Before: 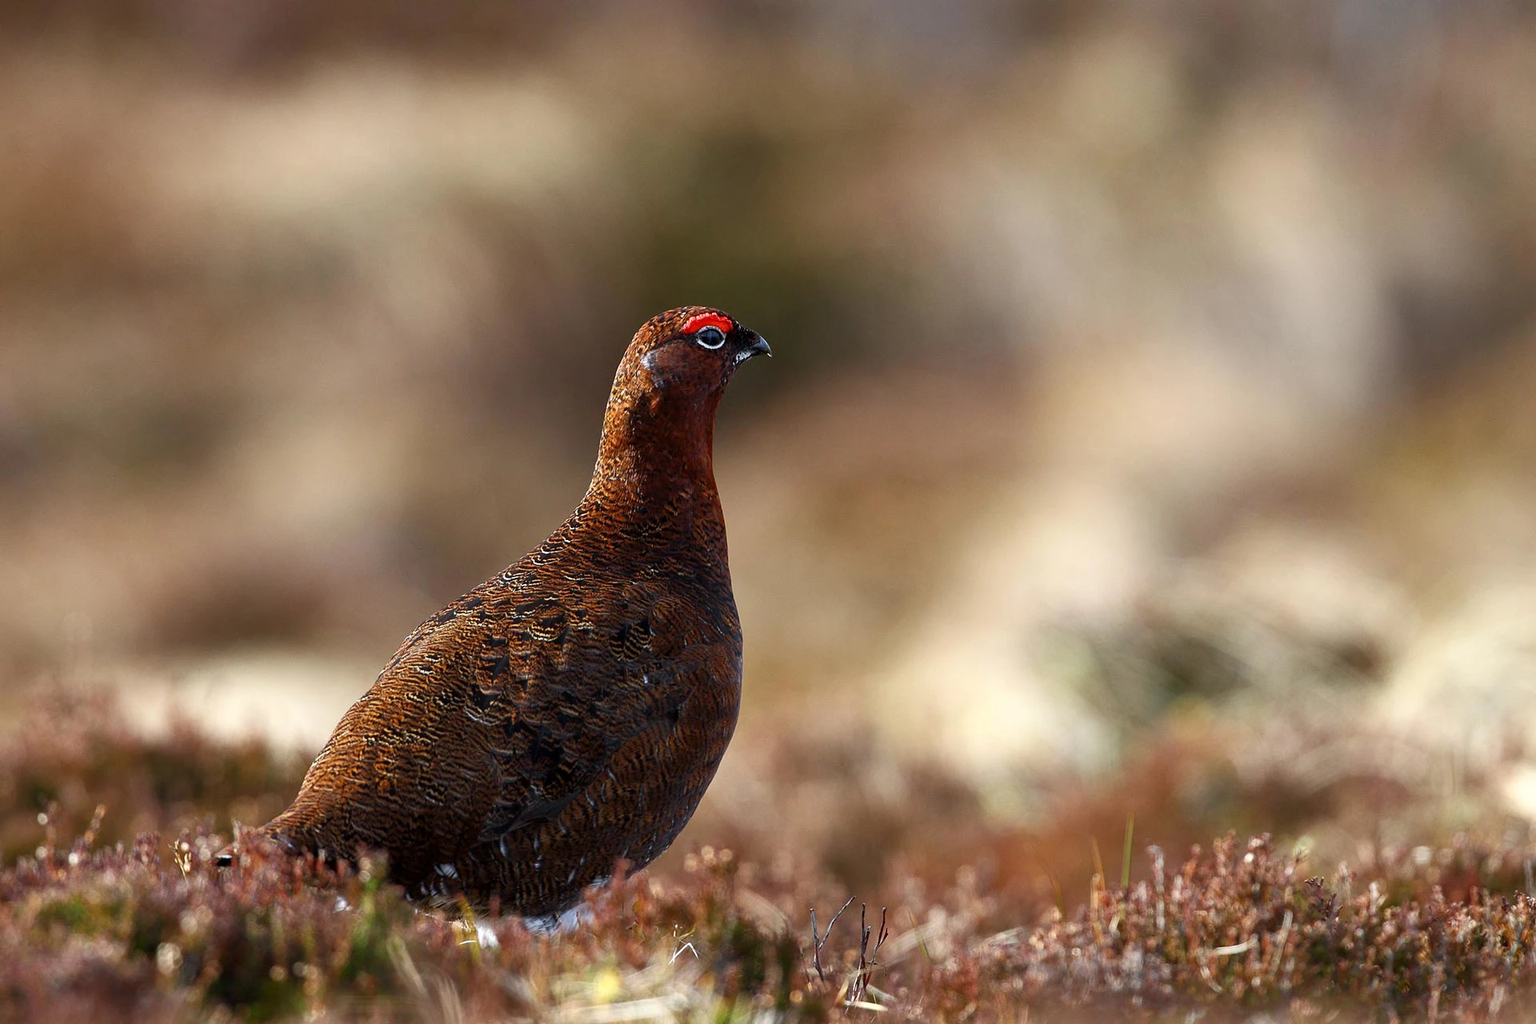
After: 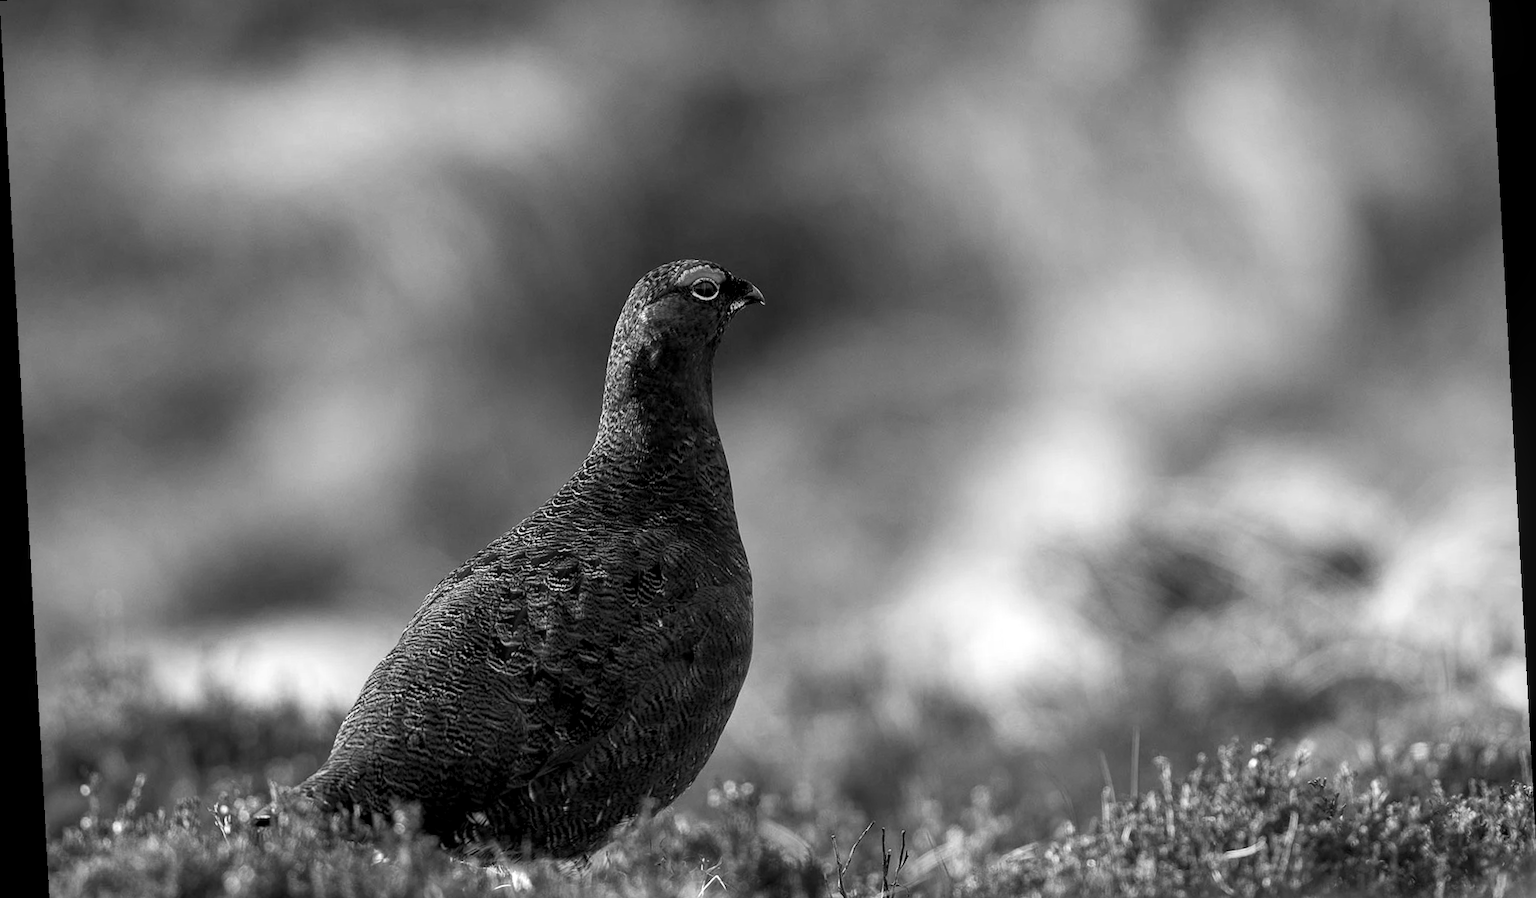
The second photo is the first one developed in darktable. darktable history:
rotate and perspective: rotation -3.18°, automatic cropping off
crop: top 7.625%, bottom 8.027%
monochrome: size 1
local contrast: on, module defaults
